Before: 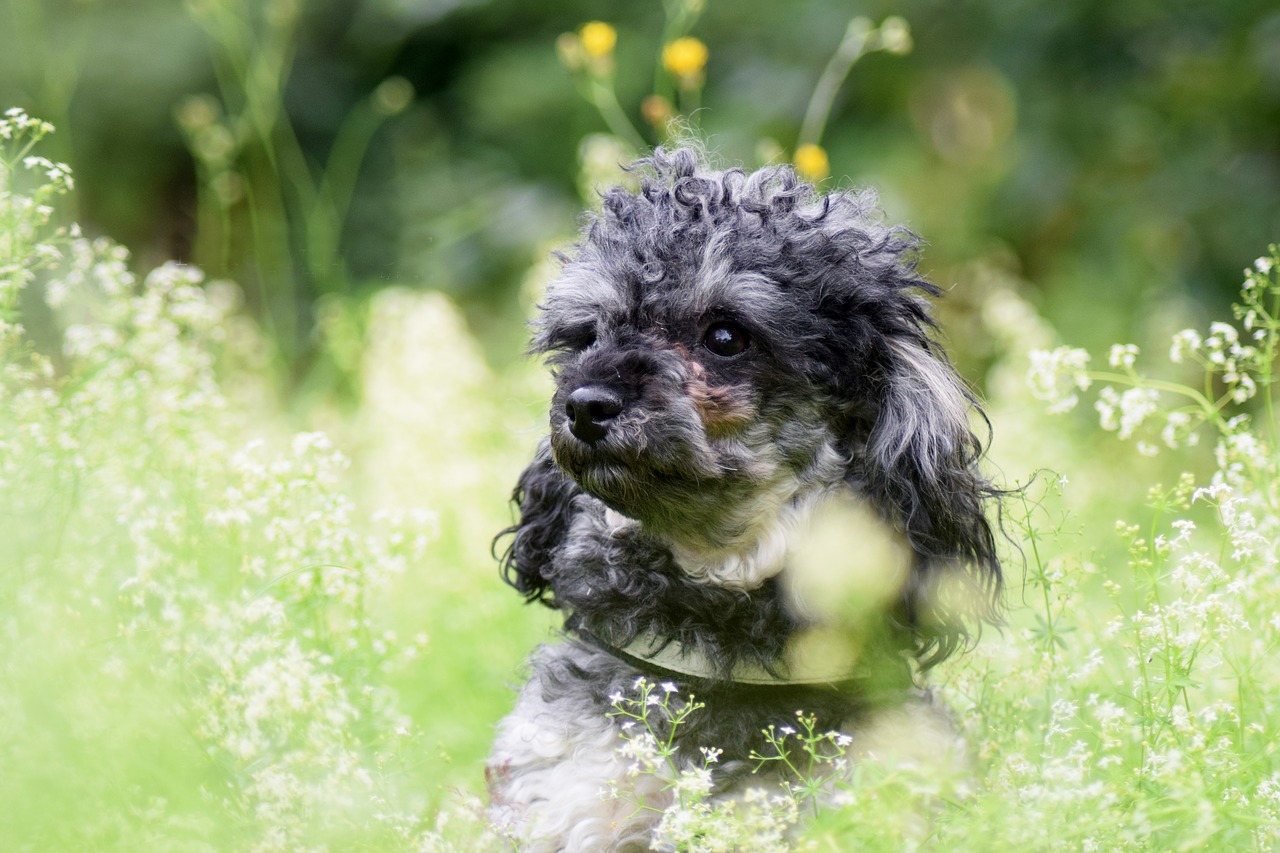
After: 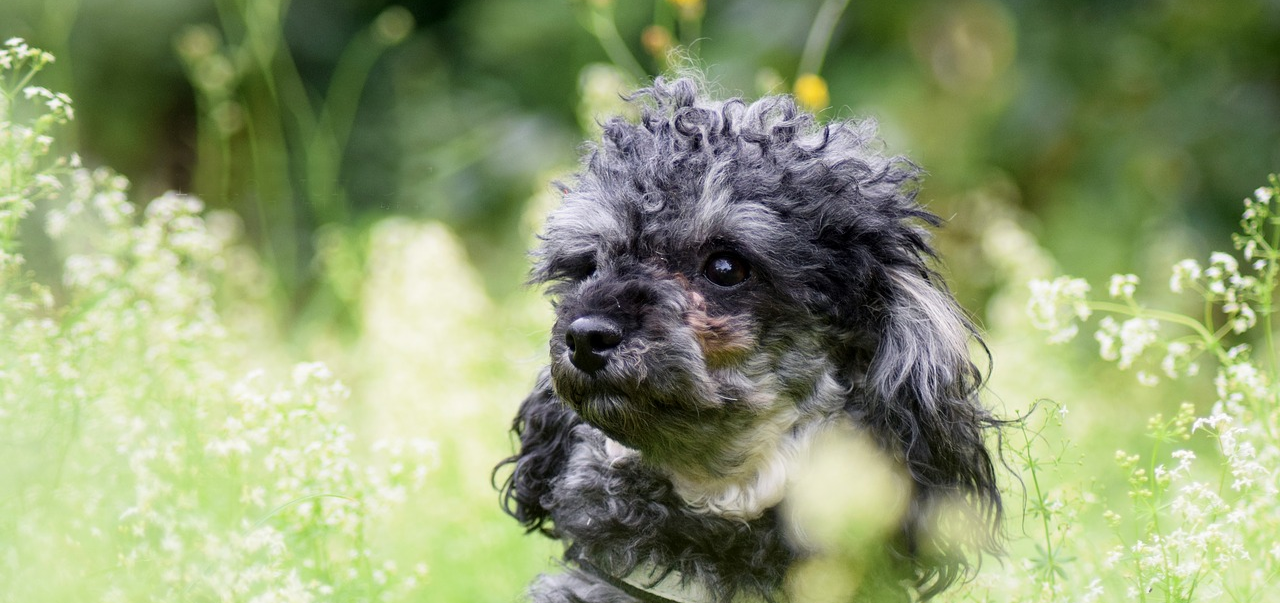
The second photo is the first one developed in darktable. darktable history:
crop and rotate: top 8.293%, bottom 20.996%
